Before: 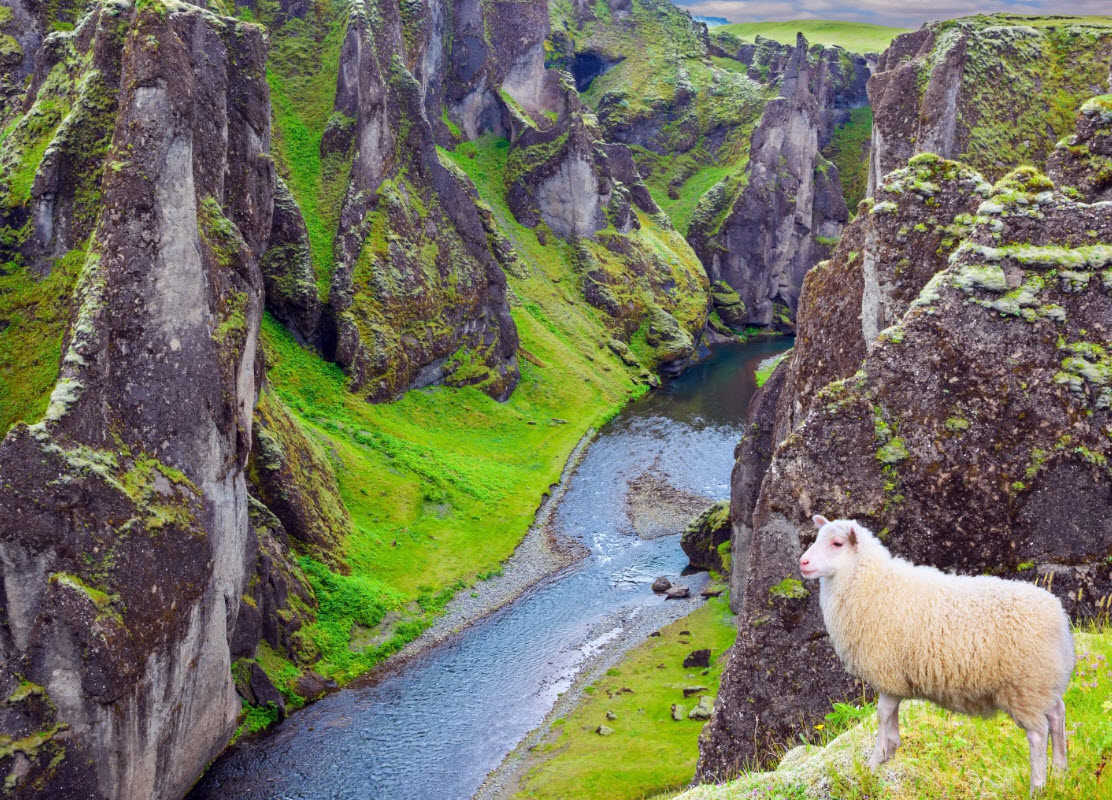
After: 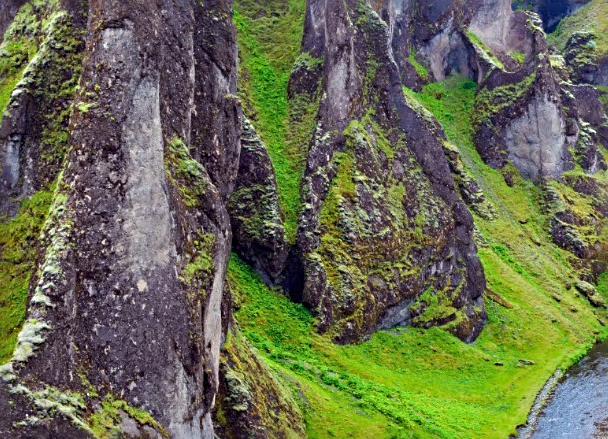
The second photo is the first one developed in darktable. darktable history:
crop and rotate: left 3.047%, top 7.509%, right 42.236%, bottom 37.598%
sharpen: radius 4
